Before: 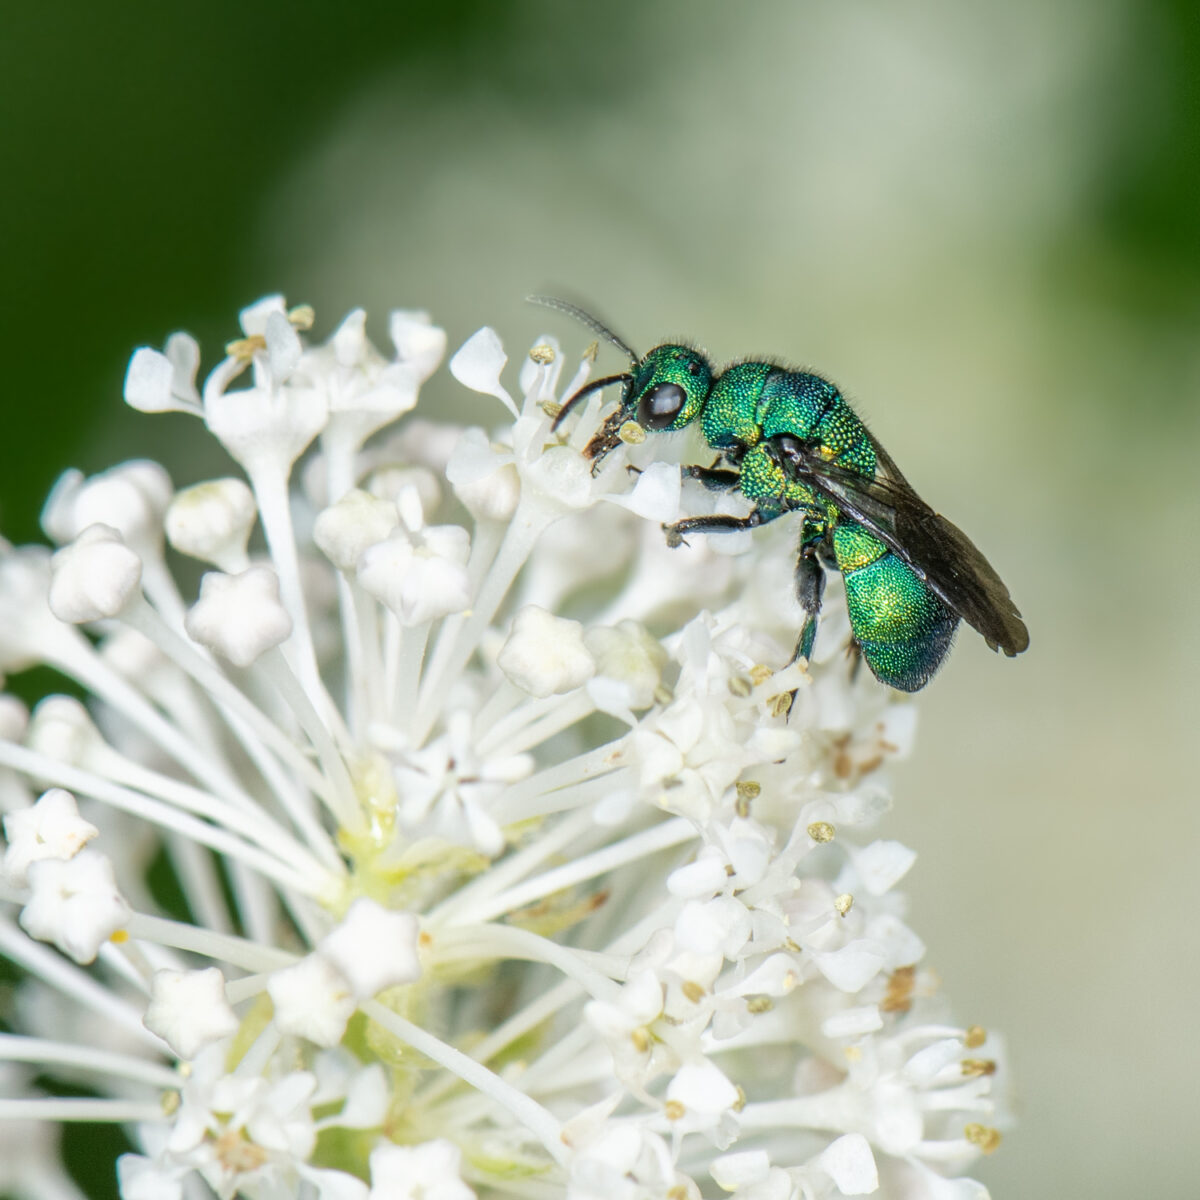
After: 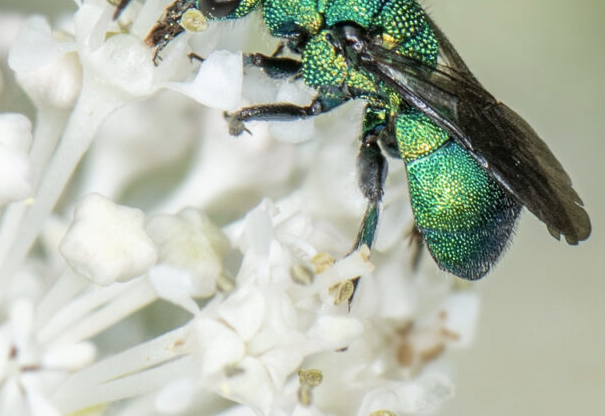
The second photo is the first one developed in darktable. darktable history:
color correction: highlights b* -0.02, saturation 0.813
crop: left 36.583%, top 34.37%, right 12.998%, bottom 30.9%
